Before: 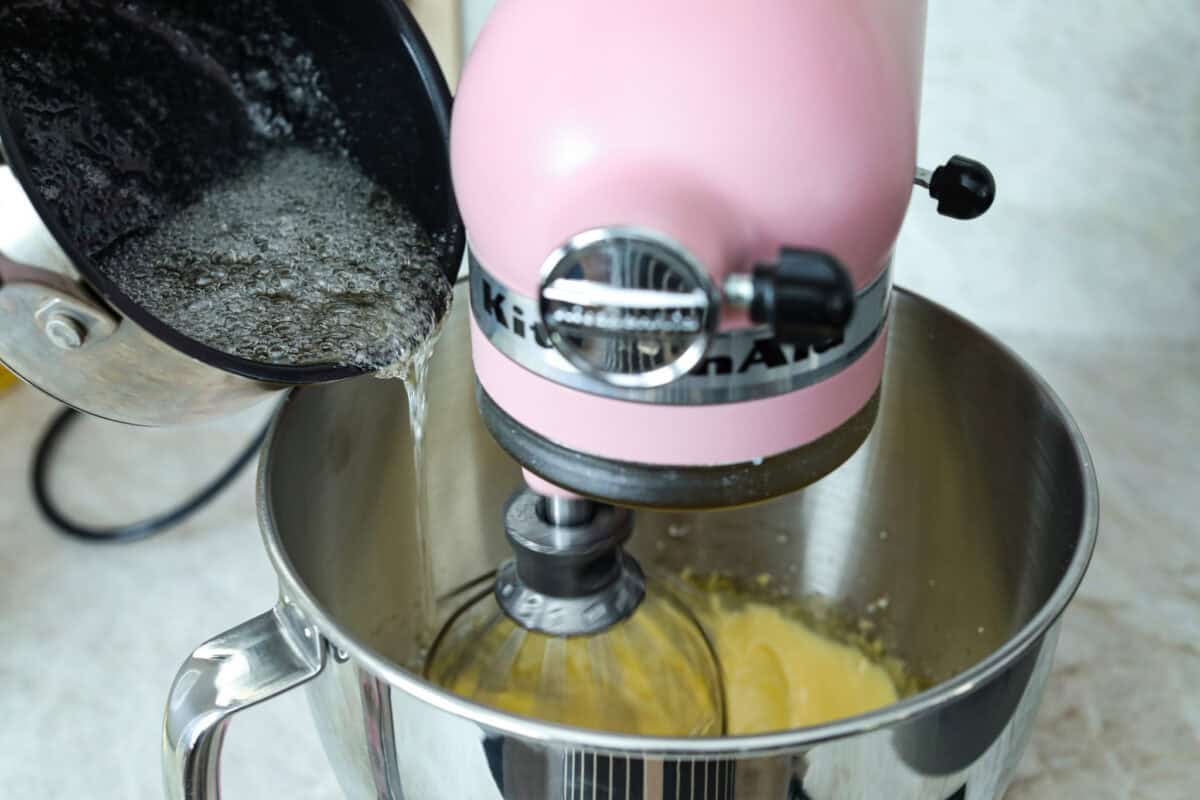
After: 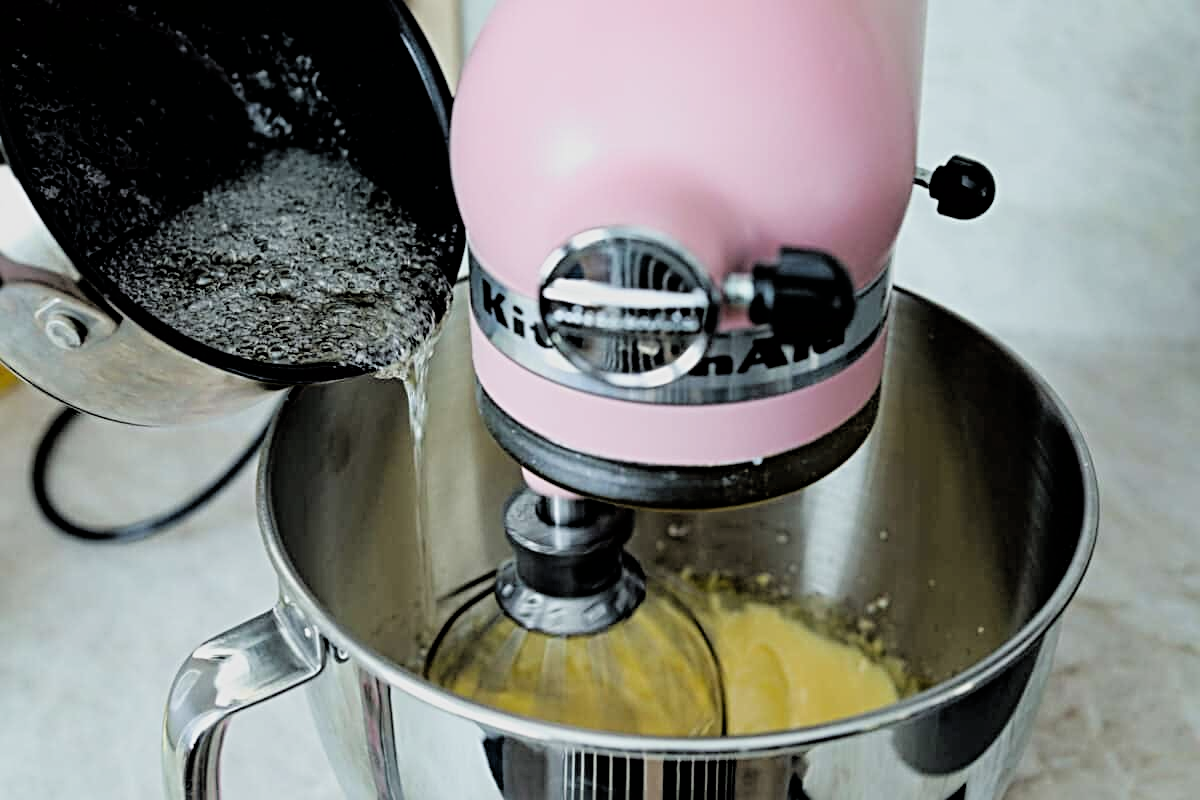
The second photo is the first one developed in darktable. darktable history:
filmic rgb: black relative exposure -3.84 EV, white relative exposure 3.48 EV, hardness 2.67, contrast 1.103
sharpen: radius 3.989
